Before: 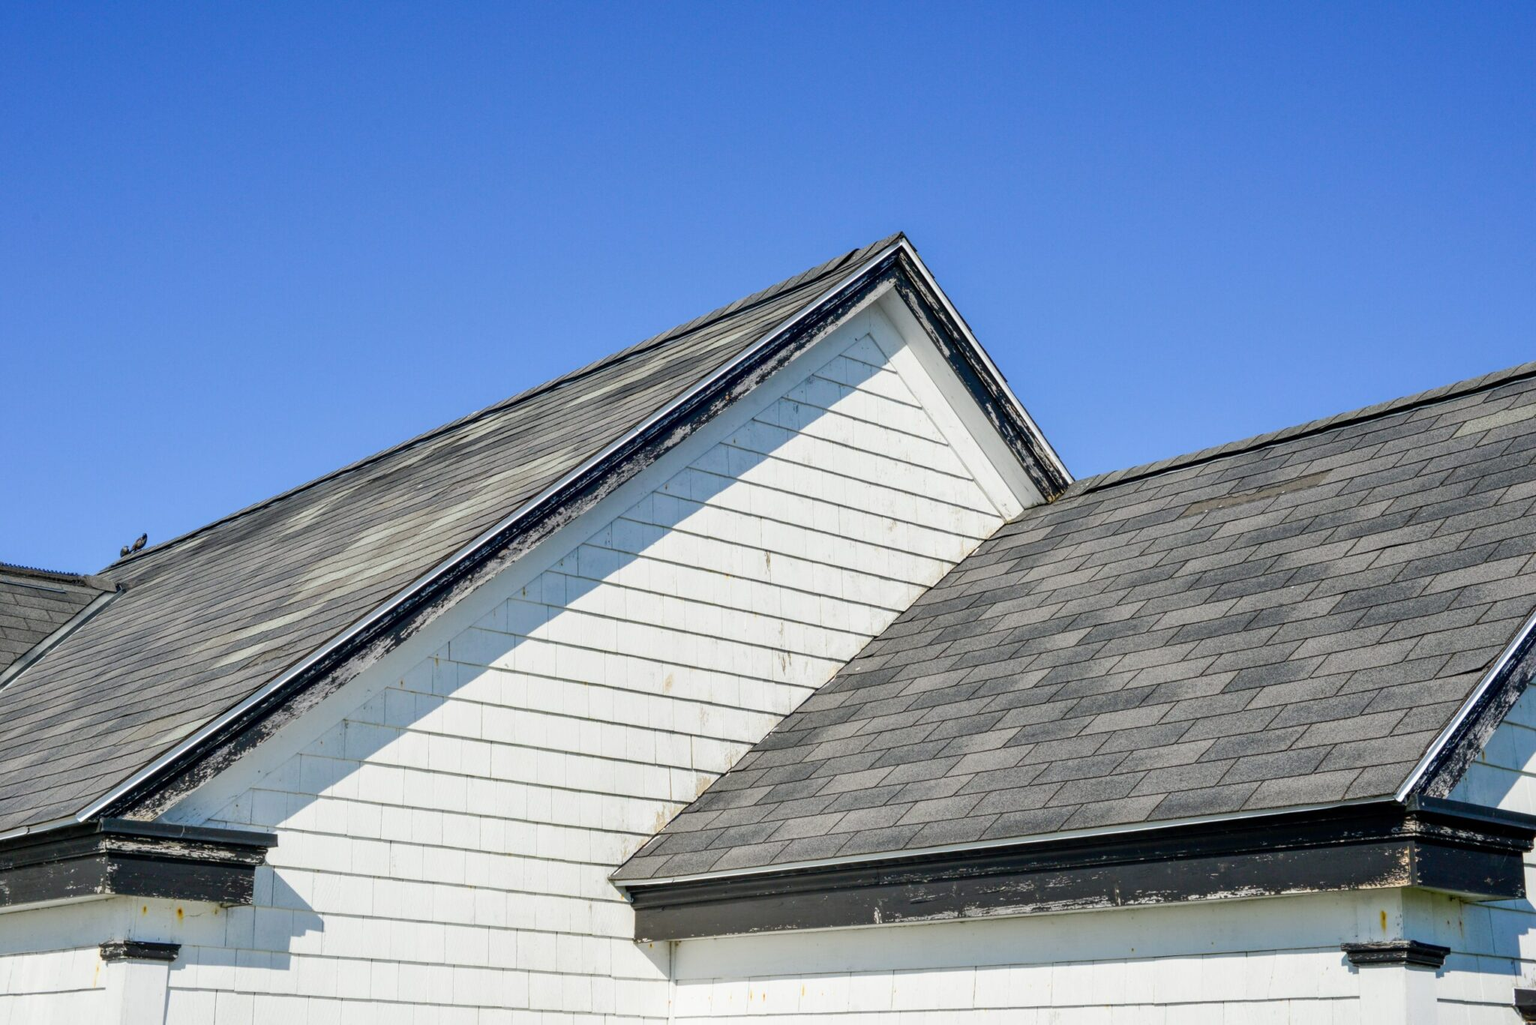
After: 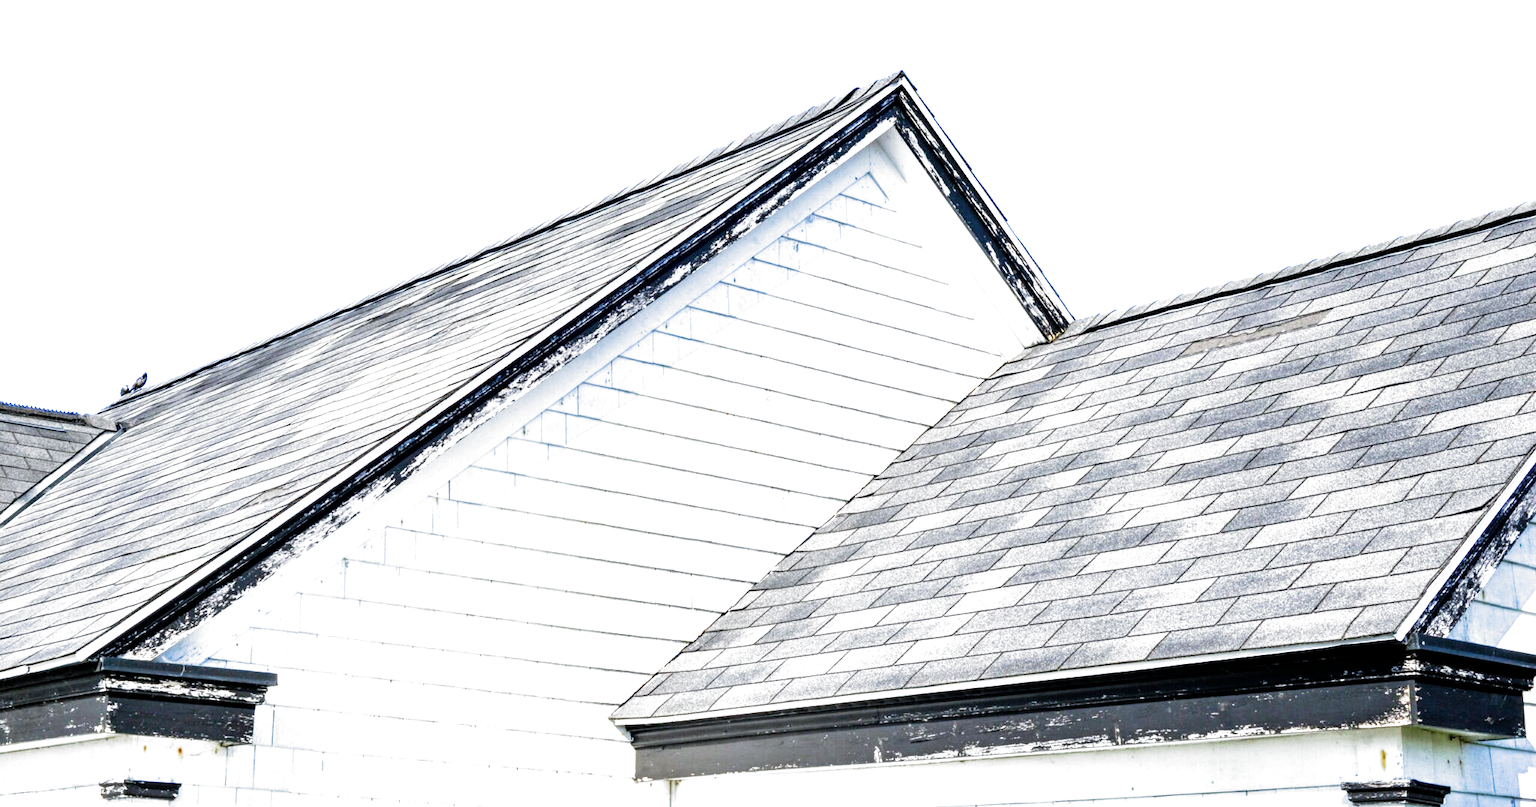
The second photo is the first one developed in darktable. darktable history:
exposure: black level correction 0, exposure 1.379 EV, compensate exposure bias true, compensate highlight preservation false
crop and rotate: top 15.774%, bottom 5.506%
filmic rgb: black relative exposure -8.2 EV, white relative exposure 2.2 EV, threshold 3 EV, hardness 7.11, latitude 75%, contrast 1.325, highlights saturation mix -2%, shadows ↔ highlights balance 30%, preserve chrominance RGB euclidean norm, color science v5 (2021), contrast in shadows safe, contrast in highlights safe, enable highlight reconstruction true
color calibration: illuminant as shot in camera, x 0.358, y 0.373, temperature 4628.91 K
